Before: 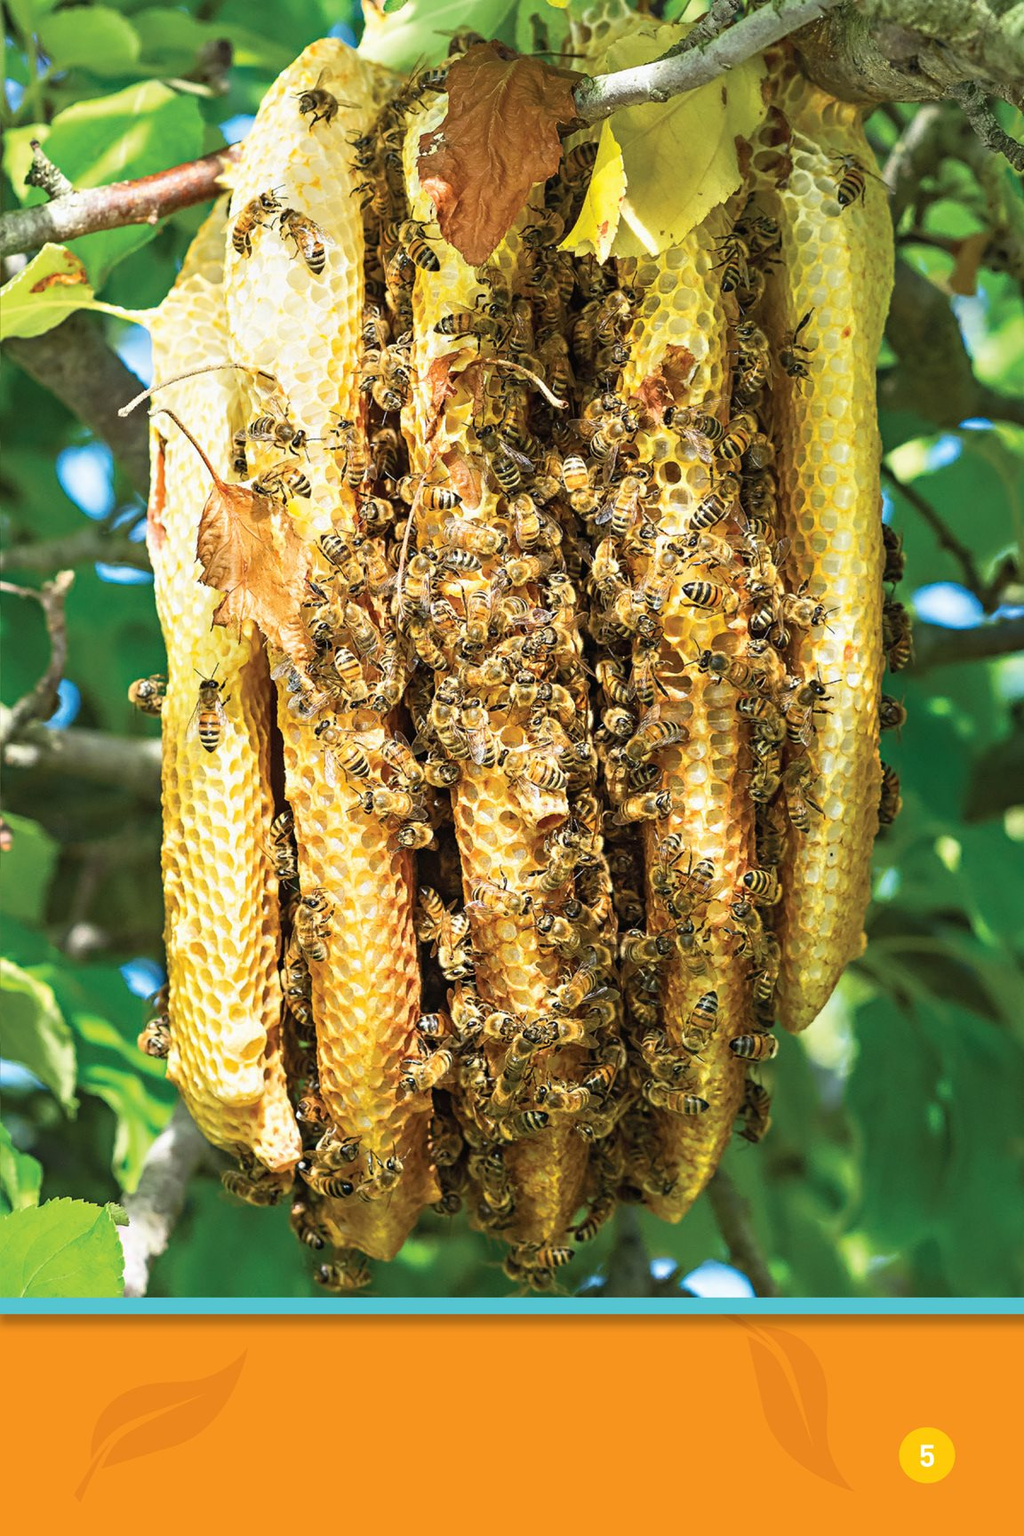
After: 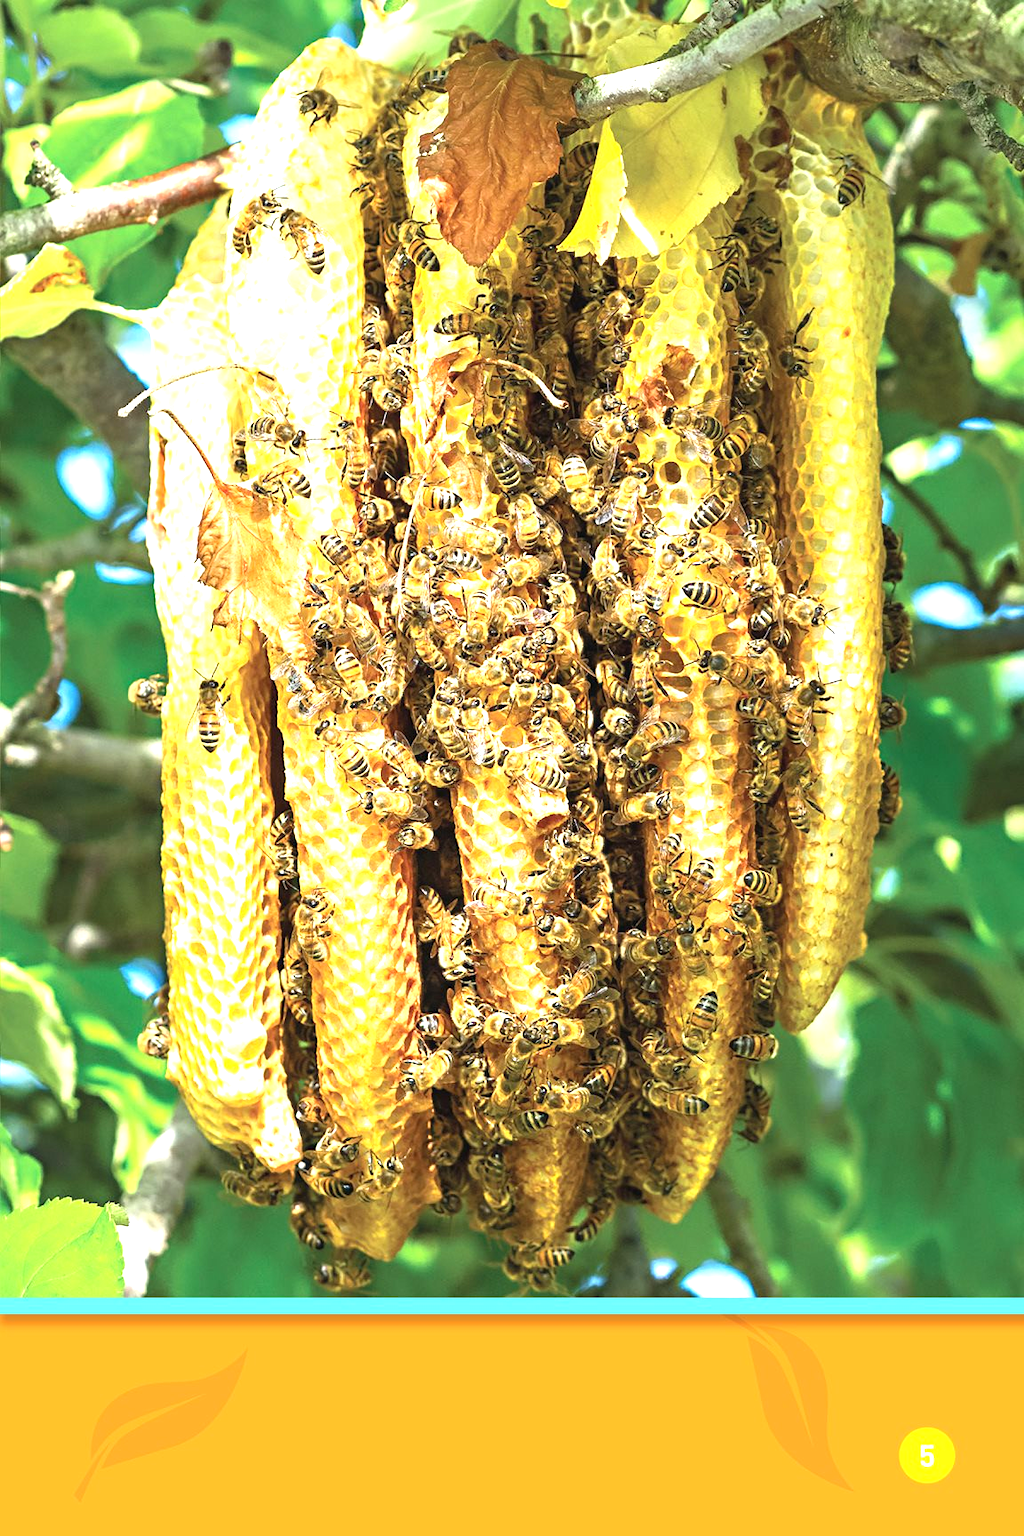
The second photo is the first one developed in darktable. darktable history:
exposure: black level correction -0.001, exposure 0.901 EV, compensate highlight preservation false
